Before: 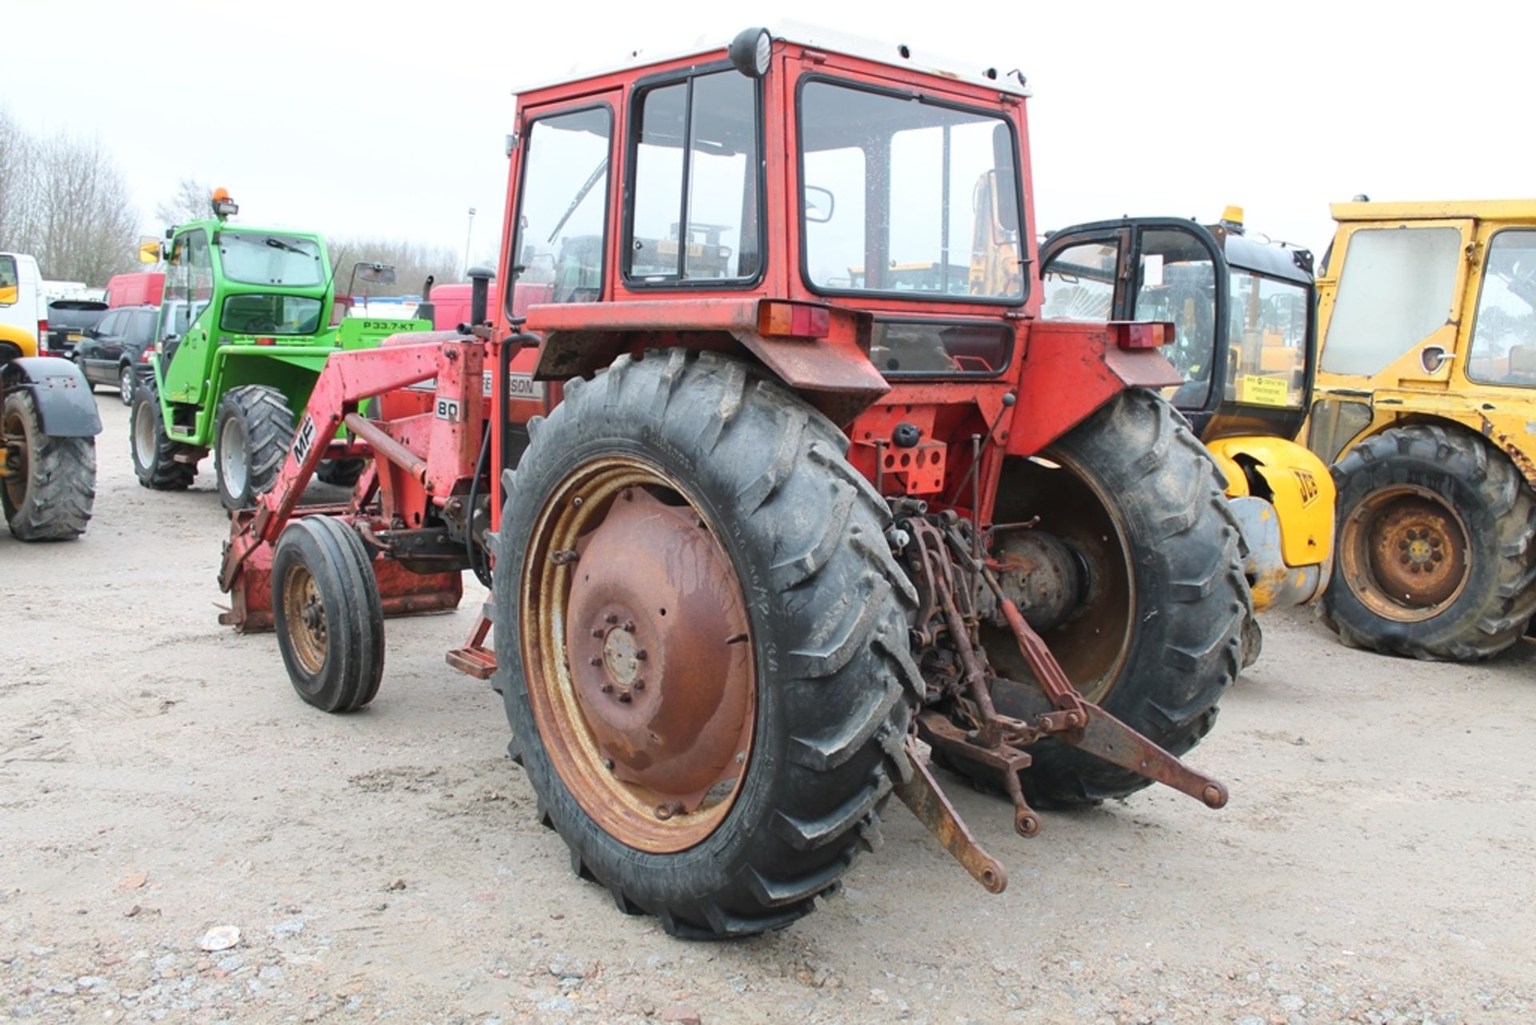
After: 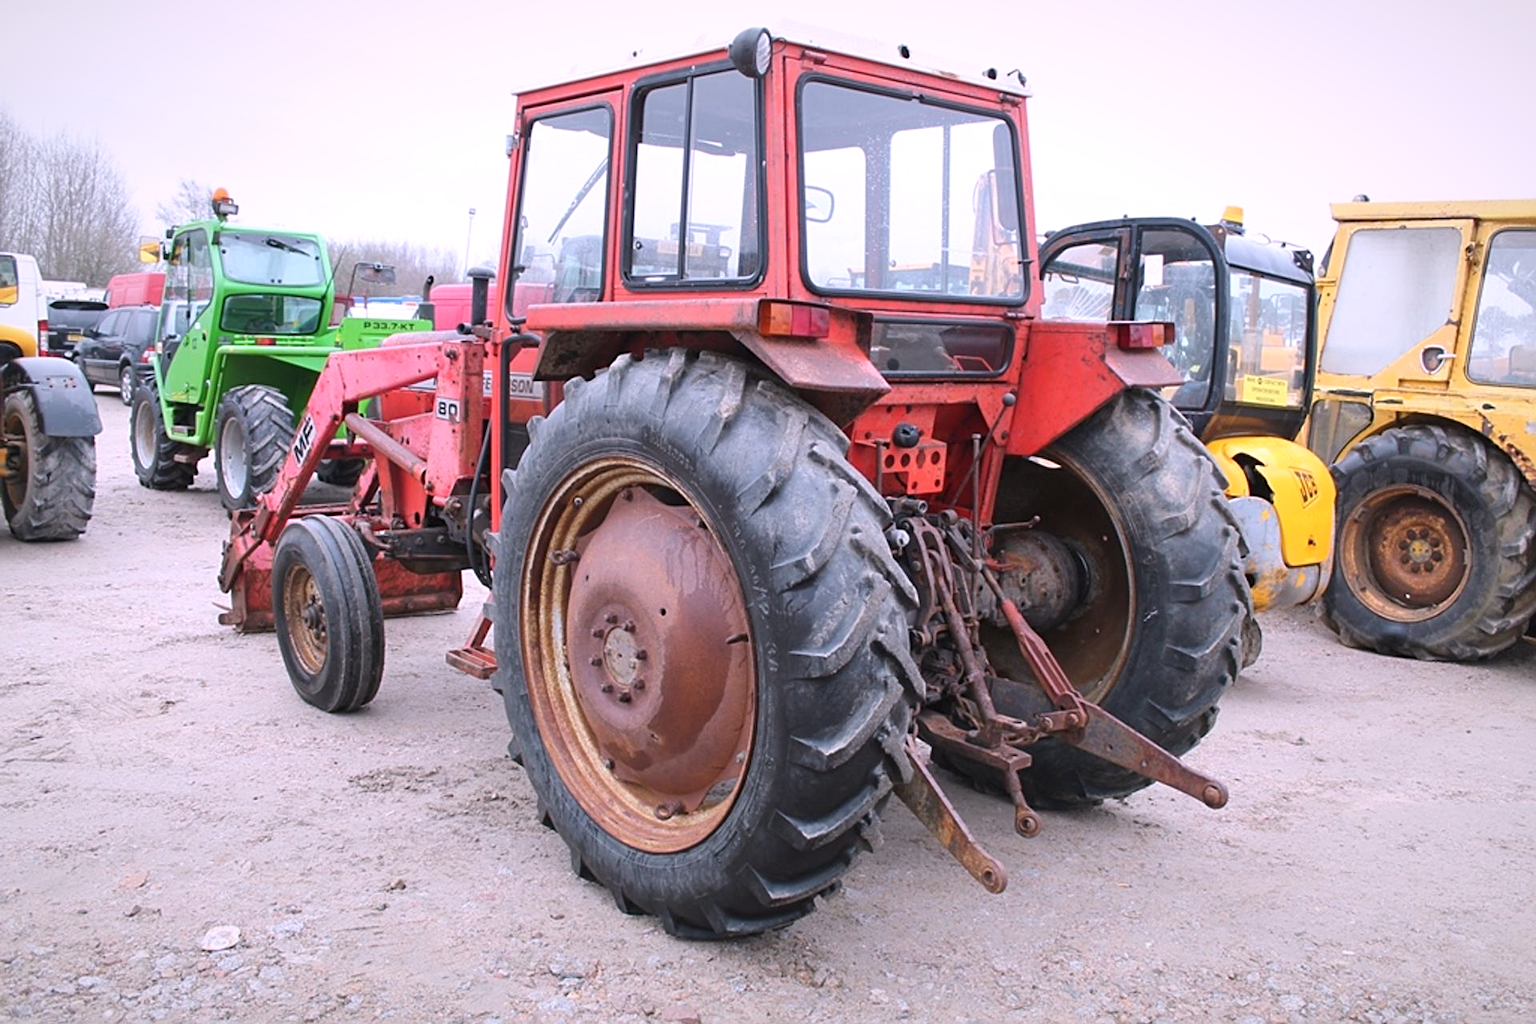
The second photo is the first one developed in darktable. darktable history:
sharpen: radius 2.167, amount 0.381, threshold 0
white balance: red 1.066, blue 1.119
vignetting: fall-off radius 100%, width/height ratio 1.337
